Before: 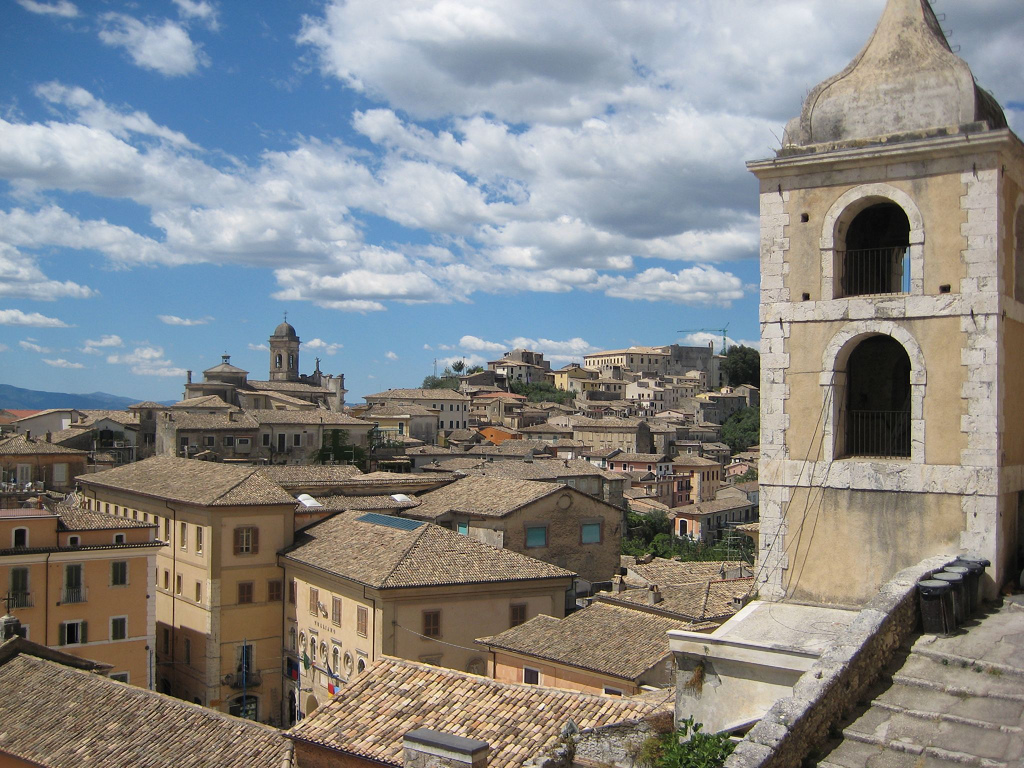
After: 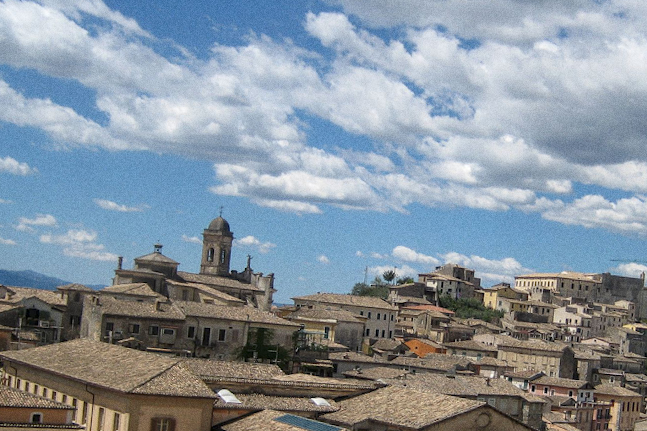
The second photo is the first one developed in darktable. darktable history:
crop and rotate: angle -4.99°, left 2.122%, top 6.945%, right 27.566%, bottom 30.519%
grain: coarseness 0.09 ISO
local contrast: on, module defaults
